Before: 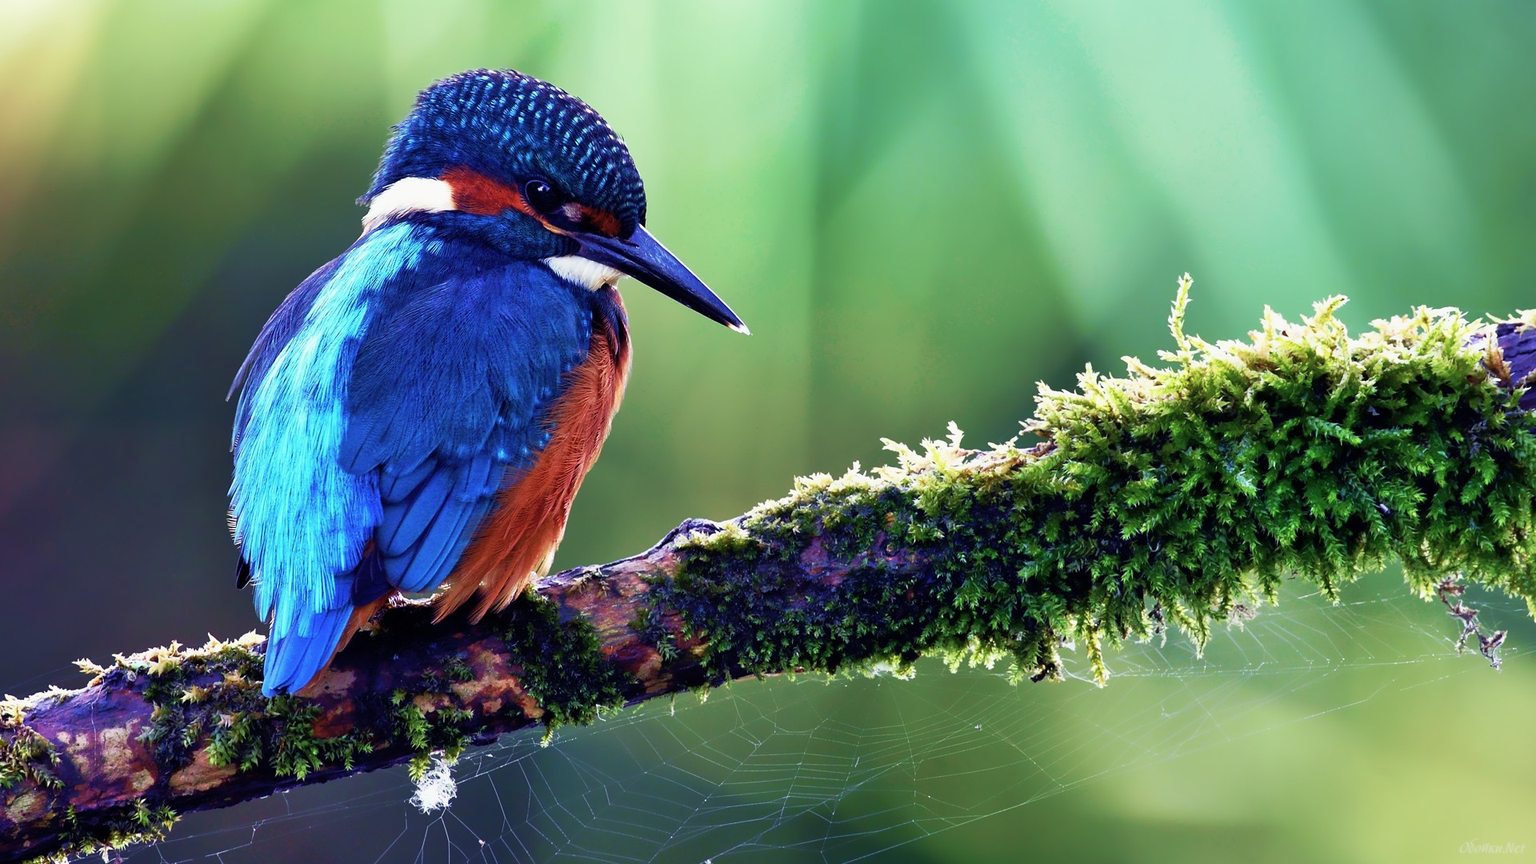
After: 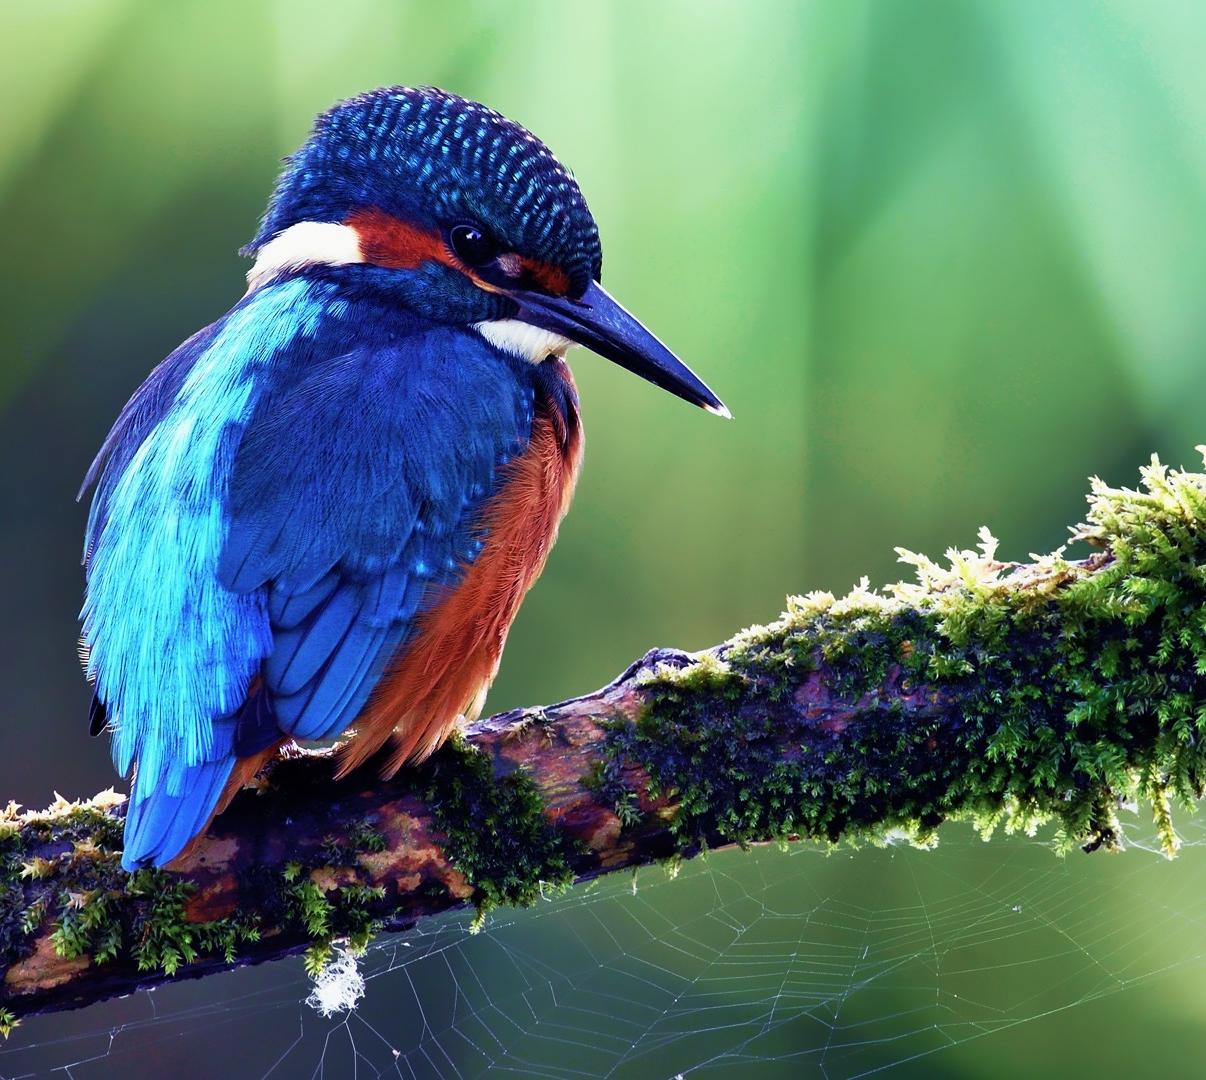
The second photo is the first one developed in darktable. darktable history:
crop: left 10.764%, right 26.395%
